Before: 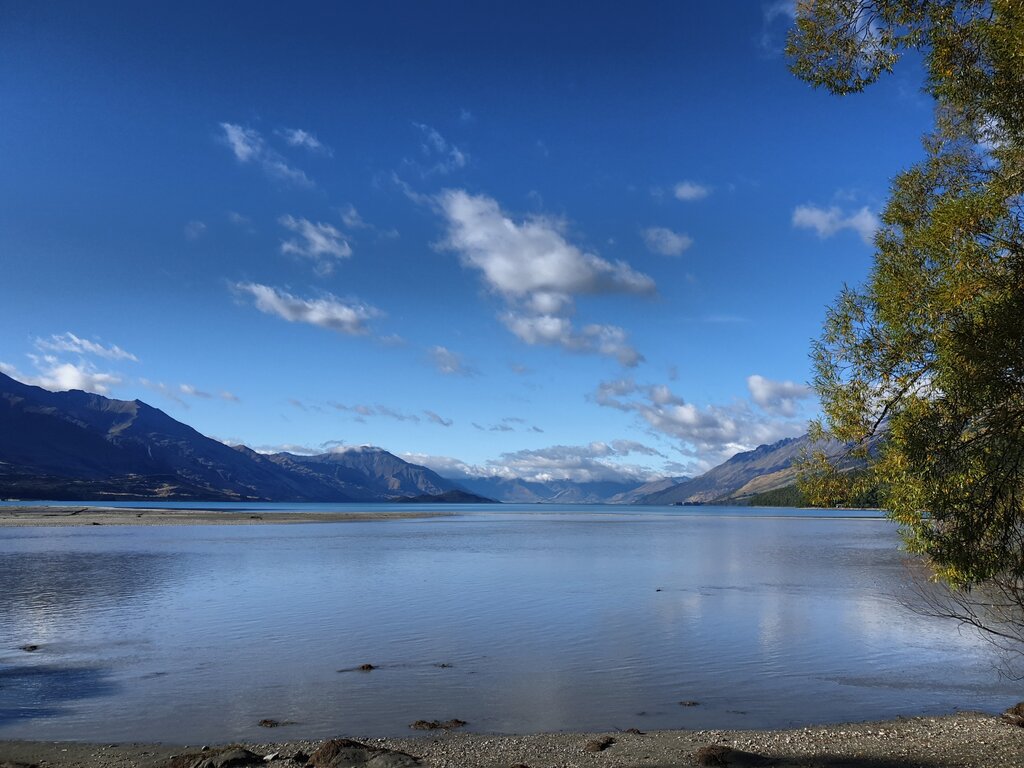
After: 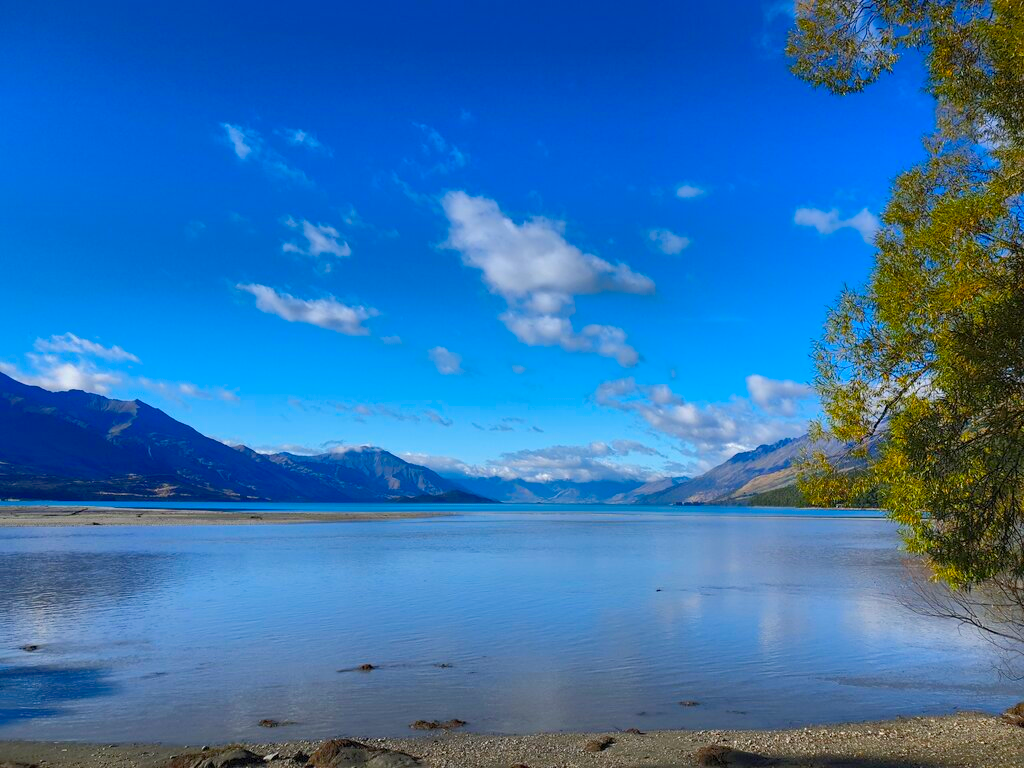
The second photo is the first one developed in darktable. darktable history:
color zones: curves: ch0 [(0, 0.5) (0.143, 0.5) (0.286, 0.5) (0.429, 0.5) (0.571, 0.5) (0.714, 0.476) (0.857, 0.5) (1, 0.5)]; ch2 [(0, 0.5) (0.143, 0.5) (0.286, 0.5) (0.429, 0.5) (0.571, 0.5) (0.714, 0.487) (0.857, 0.5) (1, 0.5)]
shadows and highlights: on, module defaults
color balance rgb: power › luminance 3.473%, power › hue 233.13°, linear chroma grading › global chroma 15.304%, perceptual saturation grading › global saturation 30.944%, perceptual brilliance grading › mid-tones 9.225%, perceptual brilliance grading › shadows 14.688%, global vibrance 9.827%
